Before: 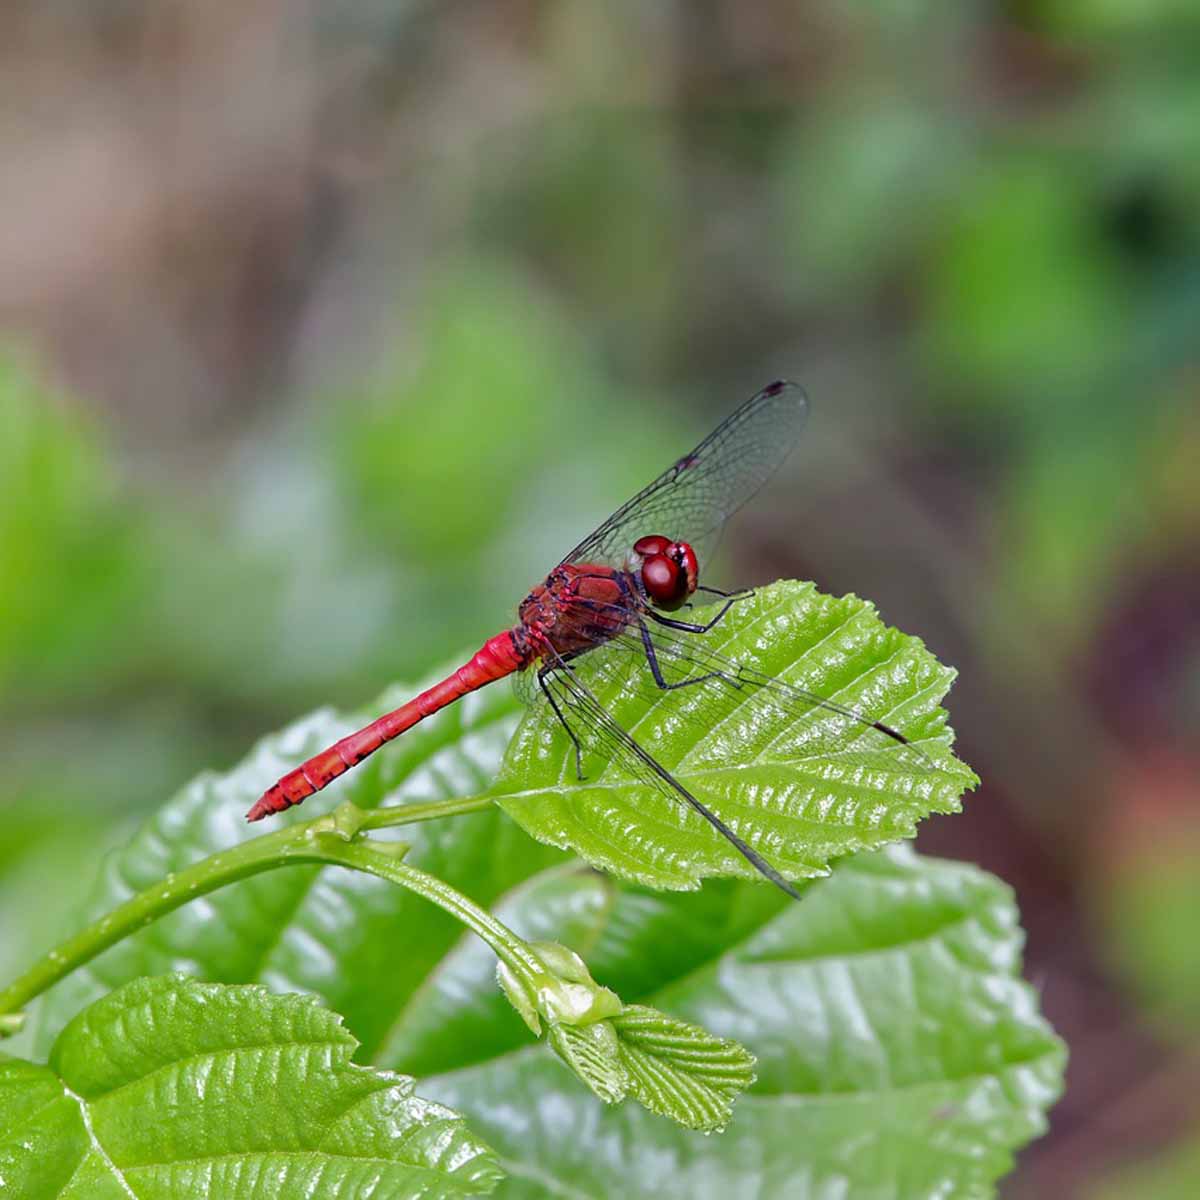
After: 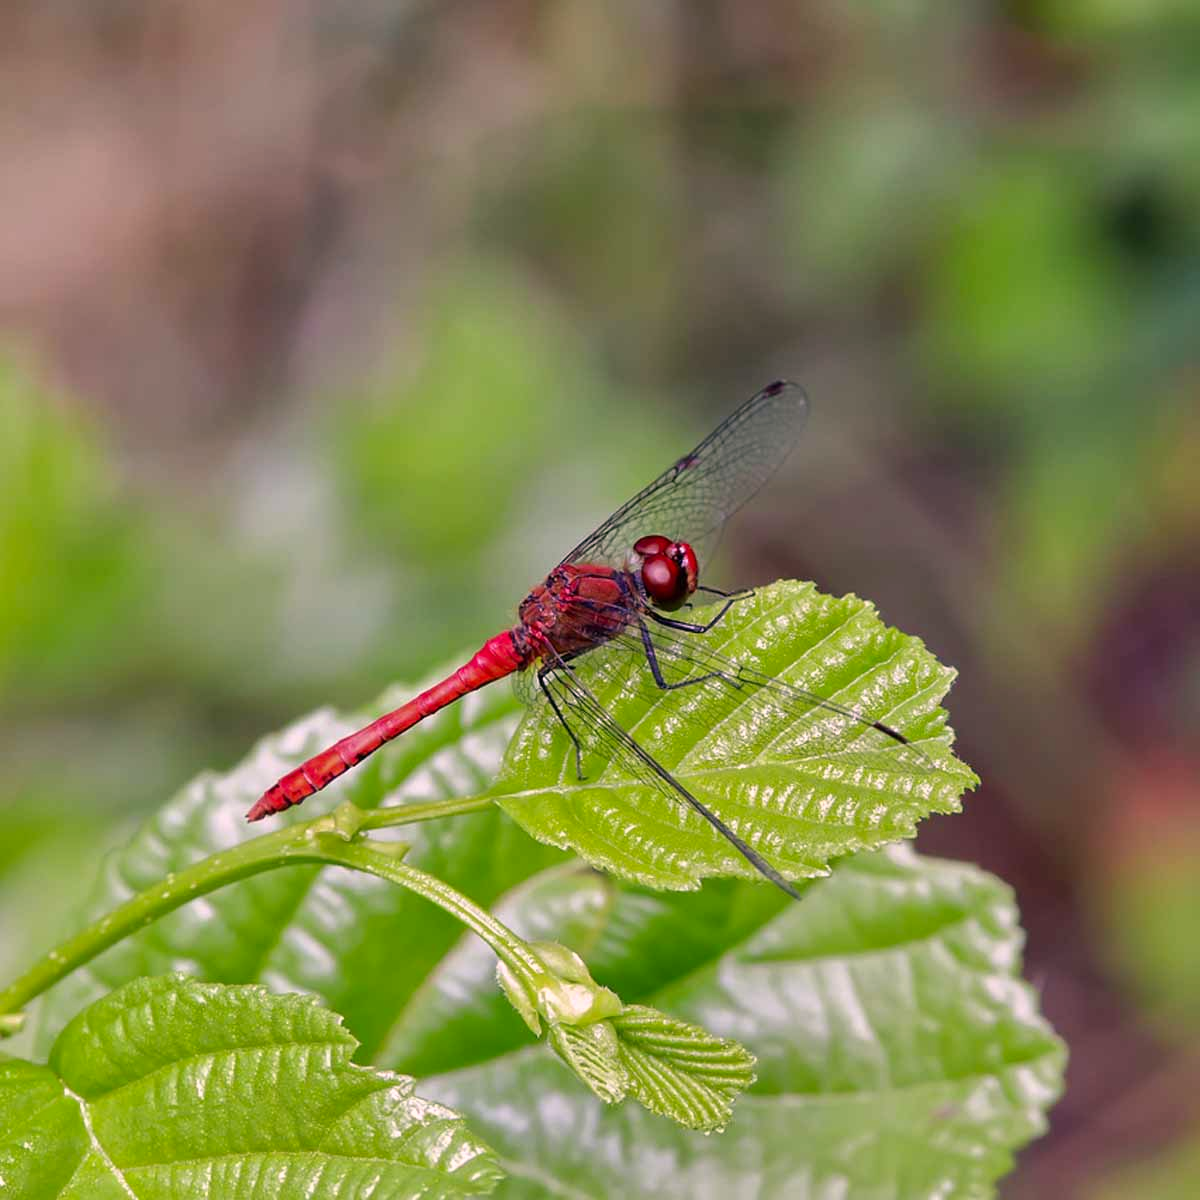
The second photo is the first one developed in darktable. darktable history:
color correction: highlights a* 12.62, highlights b* 5.56
